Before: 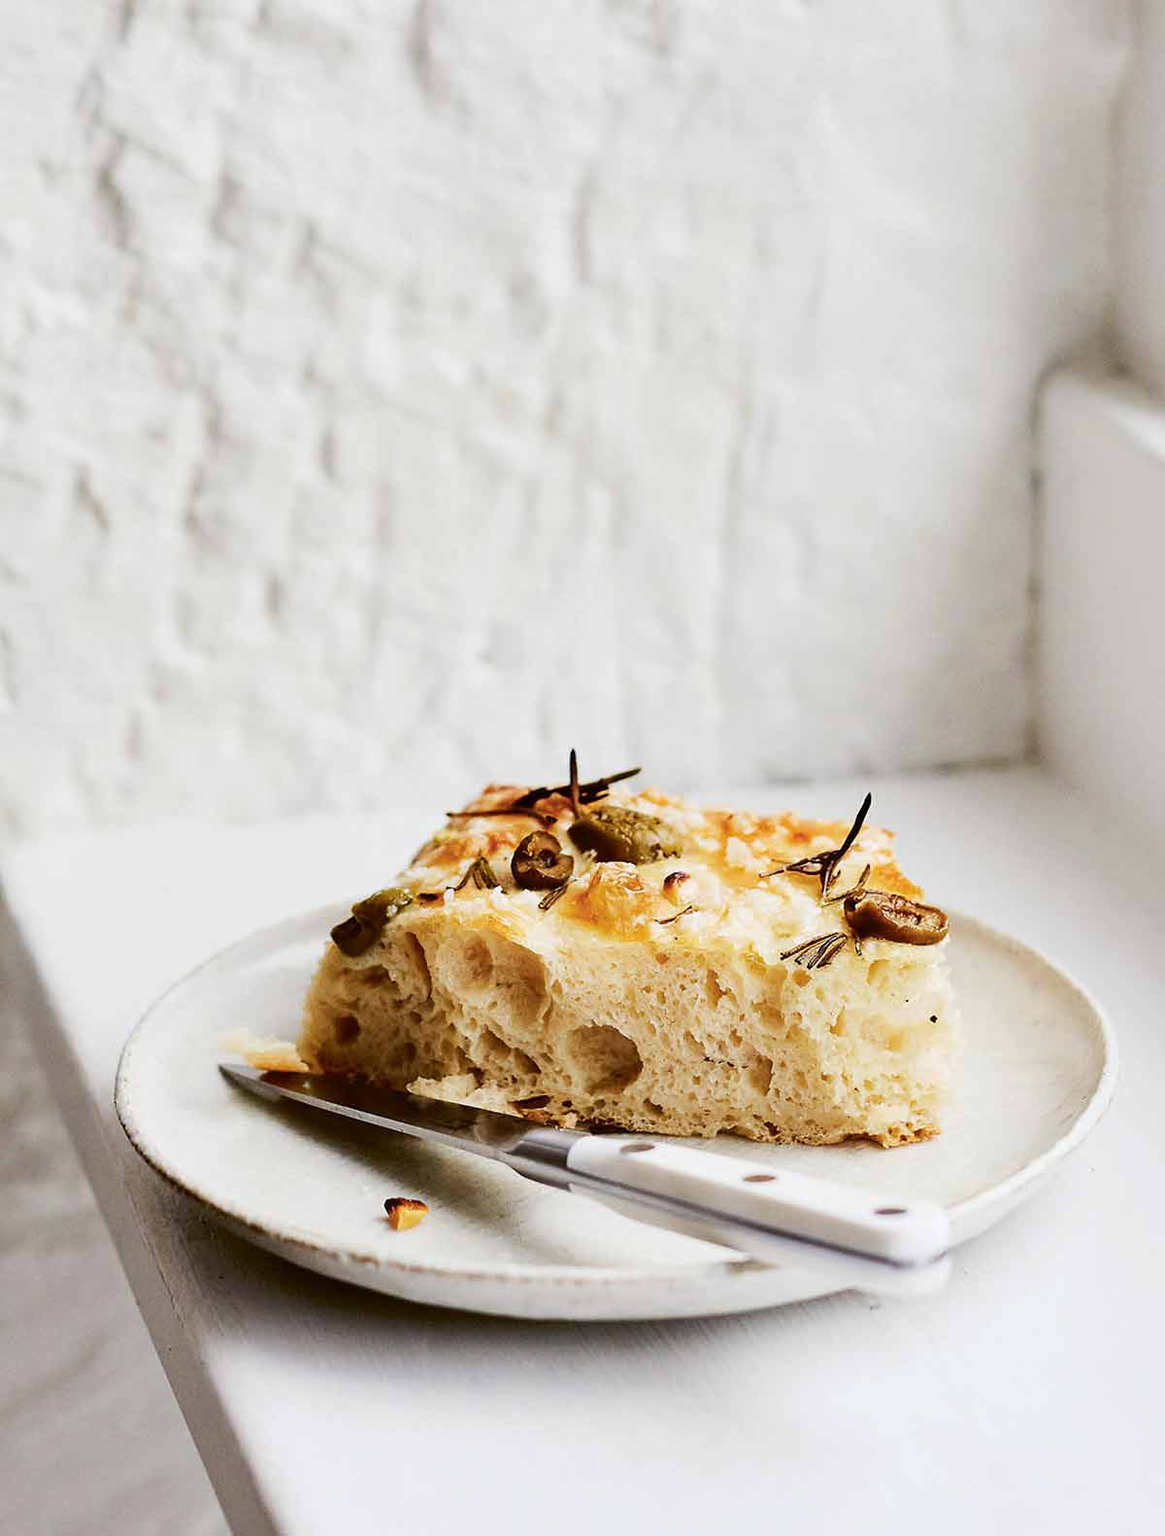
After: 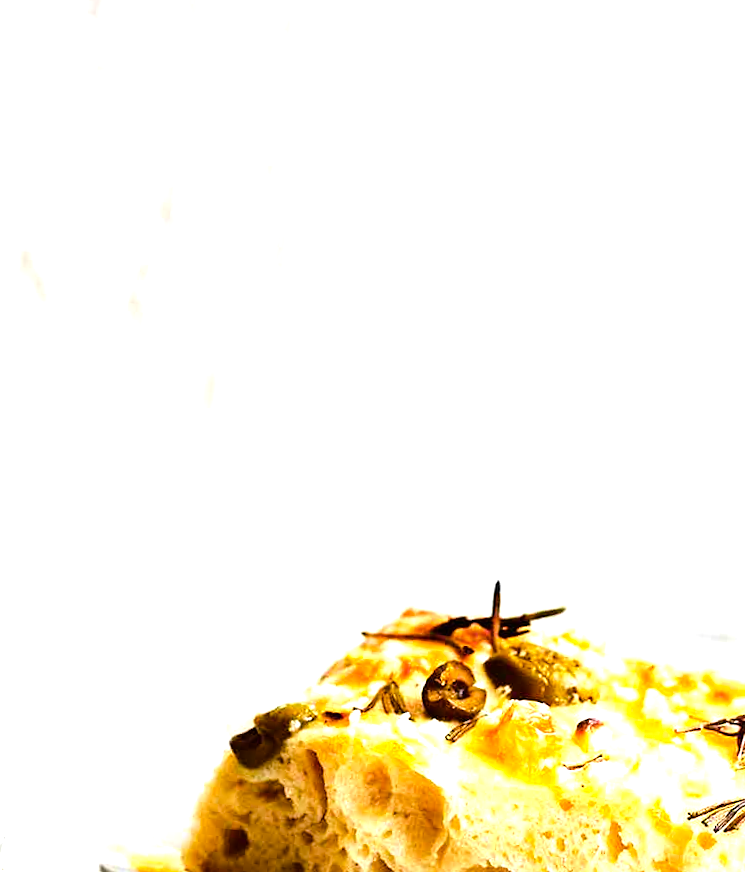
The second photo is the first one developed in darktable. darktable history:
tone equalizer: -8 EV -1.09 EV, -7 EV -1.04 EV, -6 EV -0.83 EV, -5 EV -0.597 EV, -3 EV 0.572 EV, -2 EV 0.856 EV, -1 EV 0.992 EV, +0 EV 1.07 EV
color balance rgb: perceptual saturation grading › global saturation 0.223%, perceptual brilliance grading › mid-tones 9.803%, perceptual brilliance grading › shadows 15.172%, global vibrance 45.101%
crop and rotate: angle -6.26°, left 2.042%, top 6.79%, right 27.302%, bottom 30.473%
